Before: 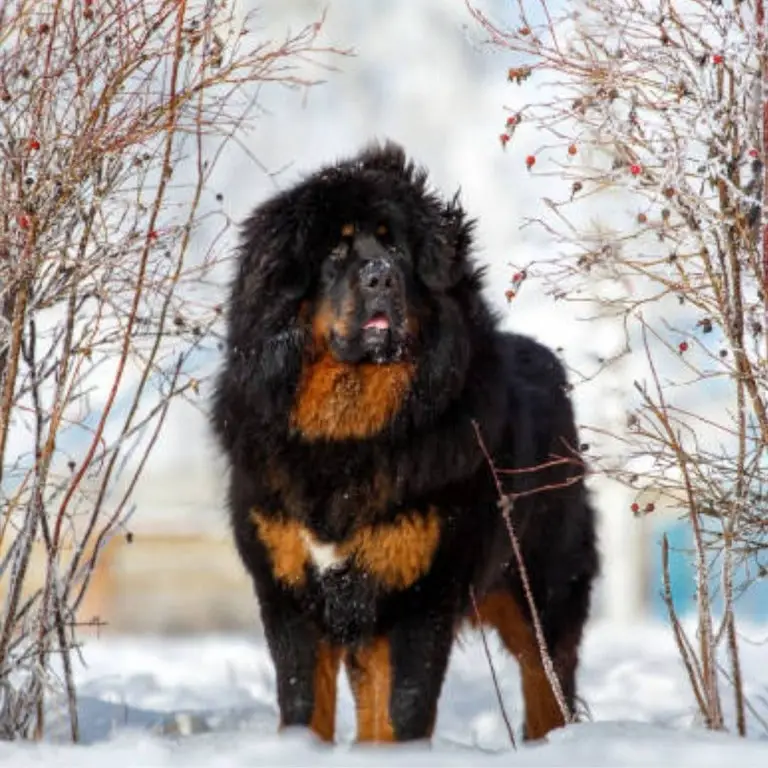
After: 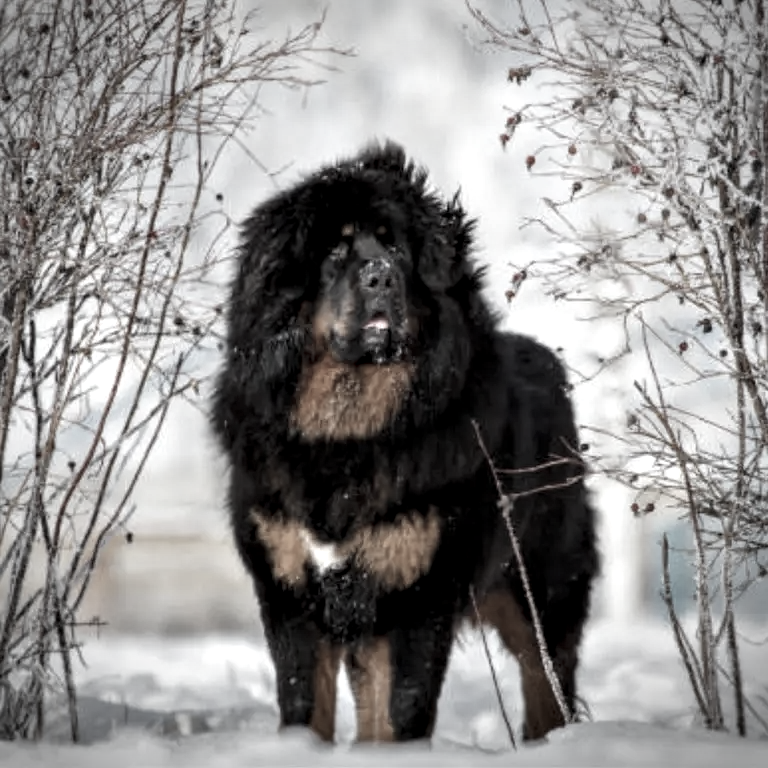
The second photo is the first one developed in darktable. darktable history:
contrast equalizer: y [[0.6 ×6], [0.55 ×6], [0 ×6], [0 ×6], [0 ×6]], mix 0.58
color correction: highlights b* 0.046, saturation 0.241
vignetting: brightness -0.575
